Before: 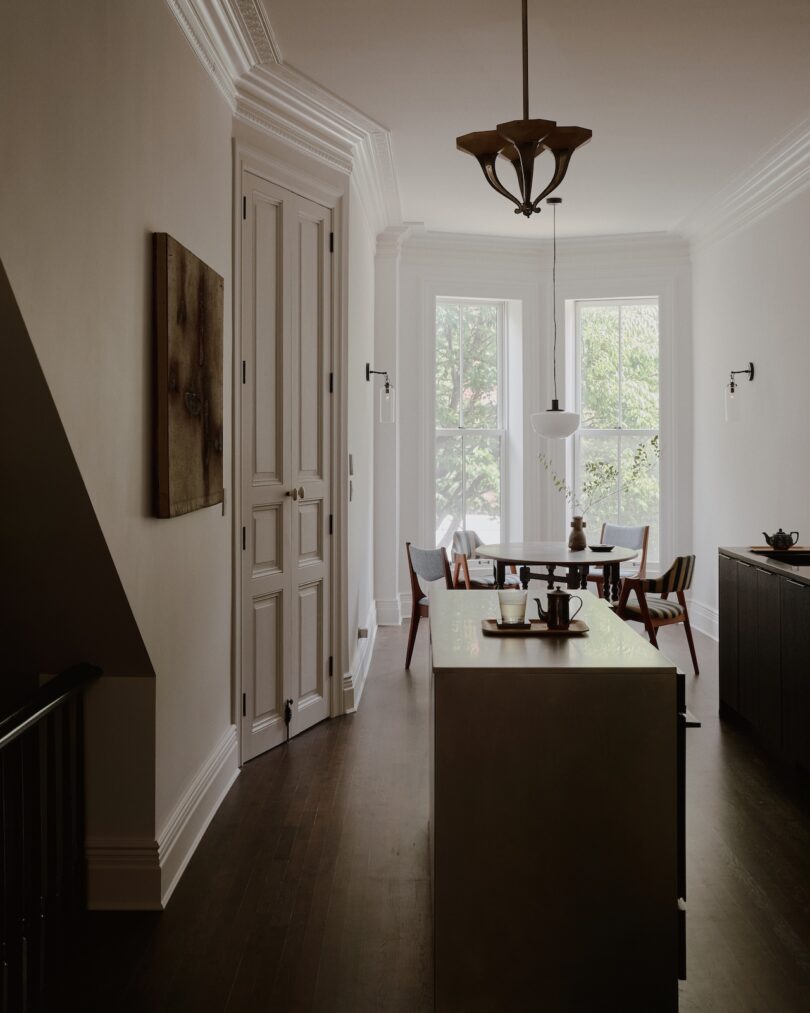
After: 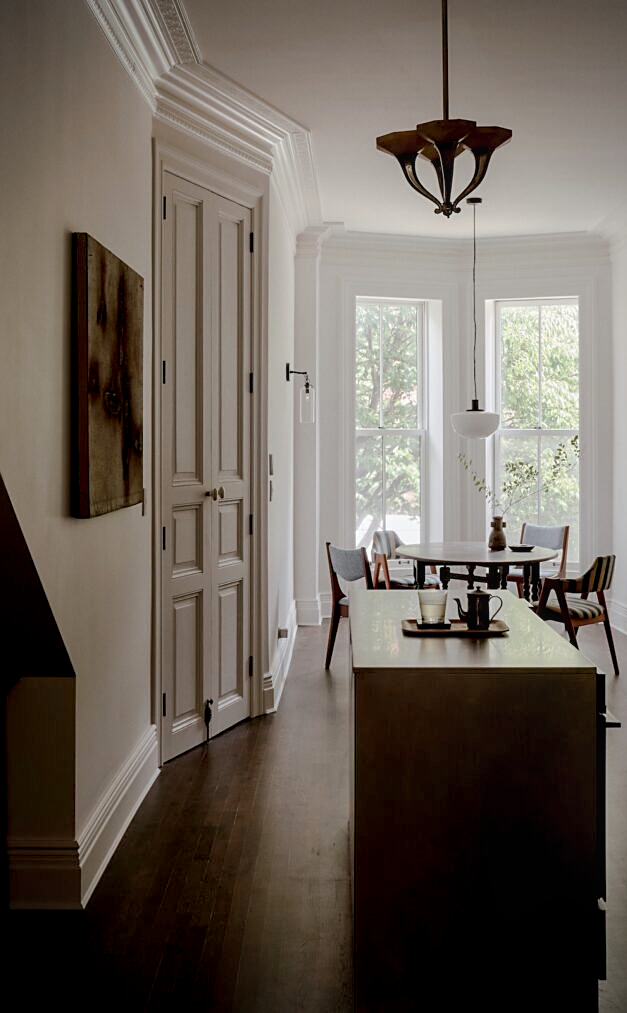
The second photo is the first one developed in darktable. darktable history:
vignetting: fall-off radius 45.39%
base curve: preserve colors none
crop: left 9.887%, right 12.589%
sharpen: radius 1.895, amount 0.399, threshold 1.604
exposure: black level correction 0.007, exposure 0.155 EV, compensate highlight preservation false
local contrast: on, module defaults
shadows and highlights: radius 125.98, shadows 21.15, highlights -21.87, low approximation 0.01
